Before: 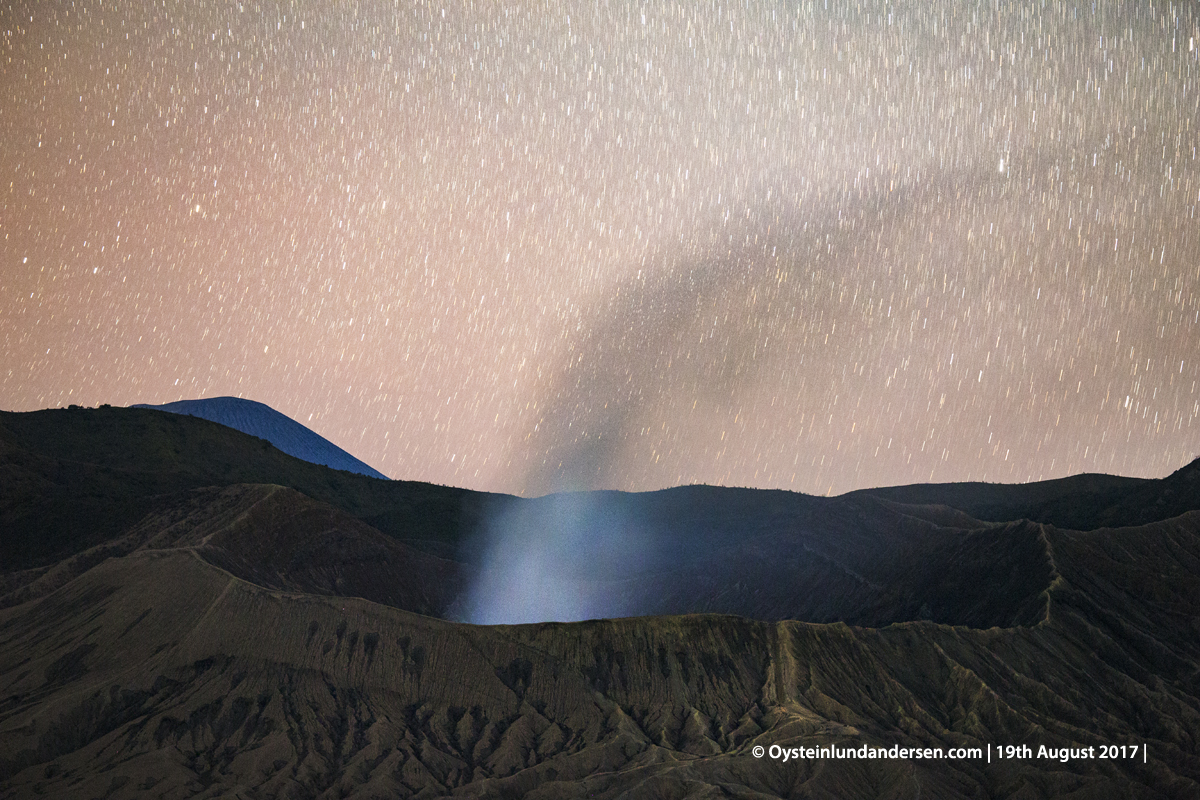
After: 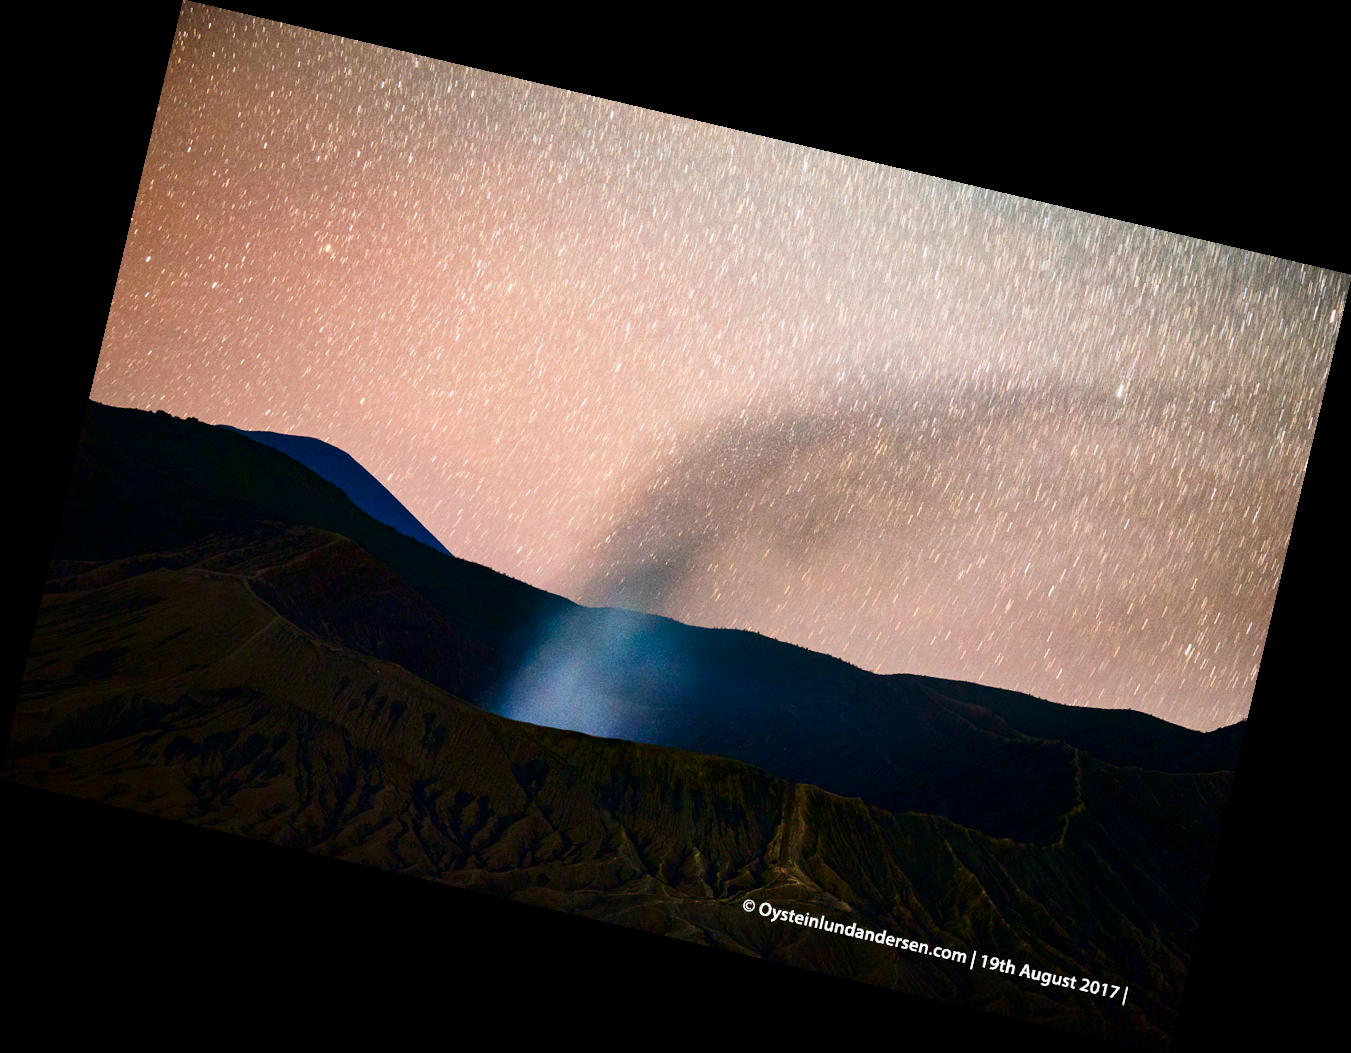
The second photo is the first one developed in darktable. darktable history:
contrast brightness saturation: contrast 0.22, brightness -0.19, saturation 0.24
rotate and perspective: rotation 13.27°, automatic cropping off
